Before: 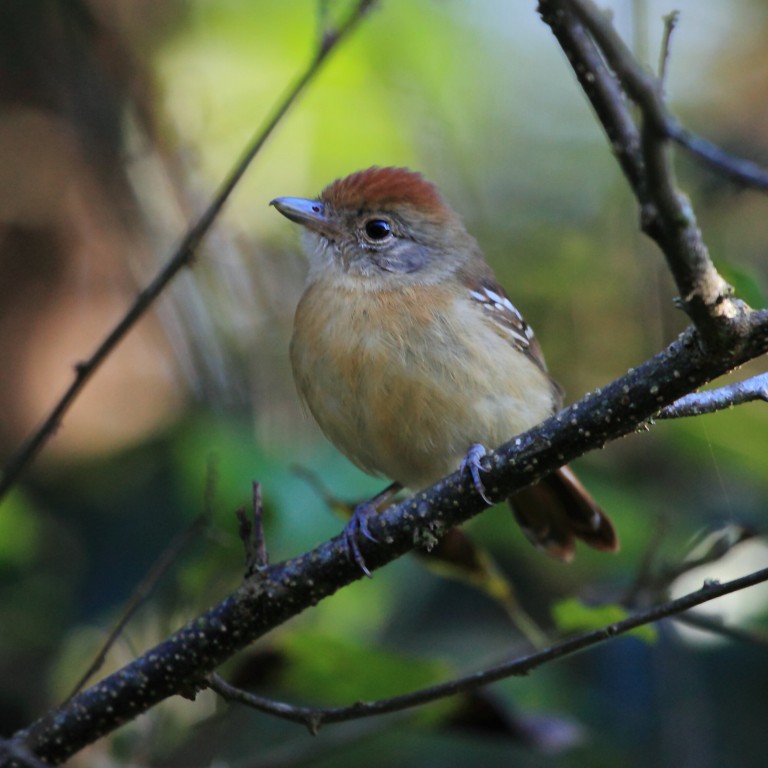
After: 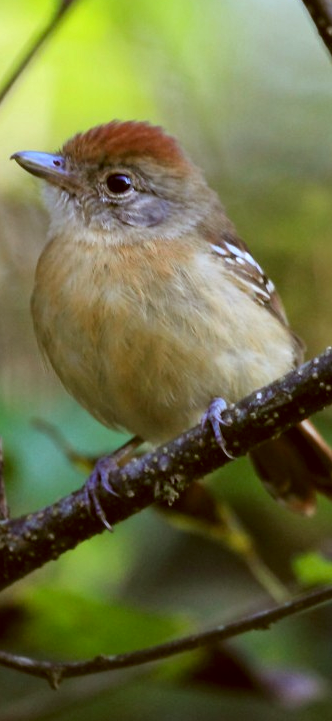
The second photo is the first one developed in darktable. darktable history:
exposure: exposure 0.375 EV, compensate highlight preservation false
local contrast: highlights 100%, shadows 102%, detail 120%, midtone range 0.2
crop: left 33.759%, top 5.994%, right 22.966%
color correction: highlights a* -0.593, highlights b* 0.158, shadows a* 5.08, shadows b* 20.64
